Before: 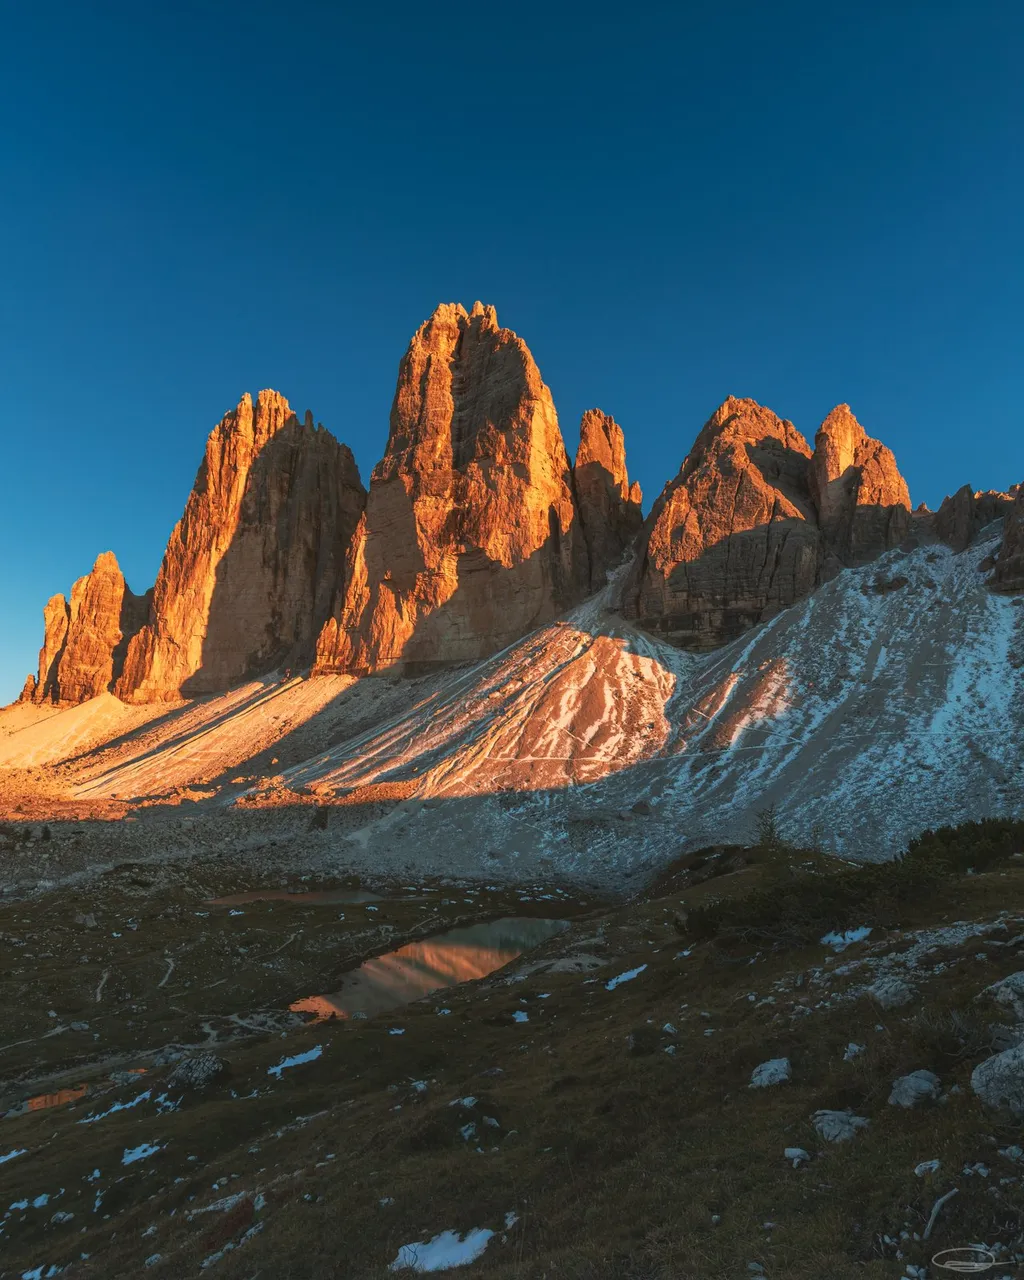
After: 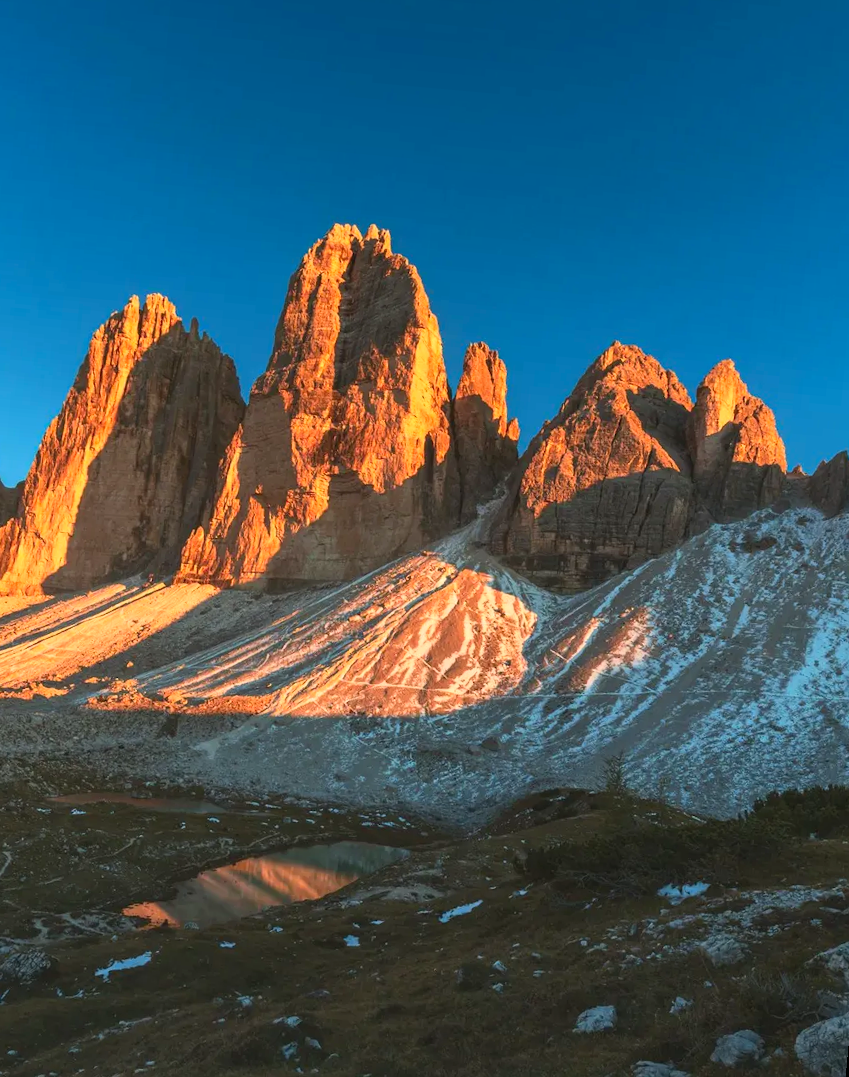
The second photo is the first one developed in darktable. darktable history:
crop: left 16.768%, top 8.653%, right 8.362%, bottom 12.485%
contrast brightness saturation: contrast 0.2, brightness 0.16, saturation 0.22
exposure: exposure 0.02 EV, compensate highlight preservation false
rotate and perspective: rotation 5.12°, automatic cropping off
